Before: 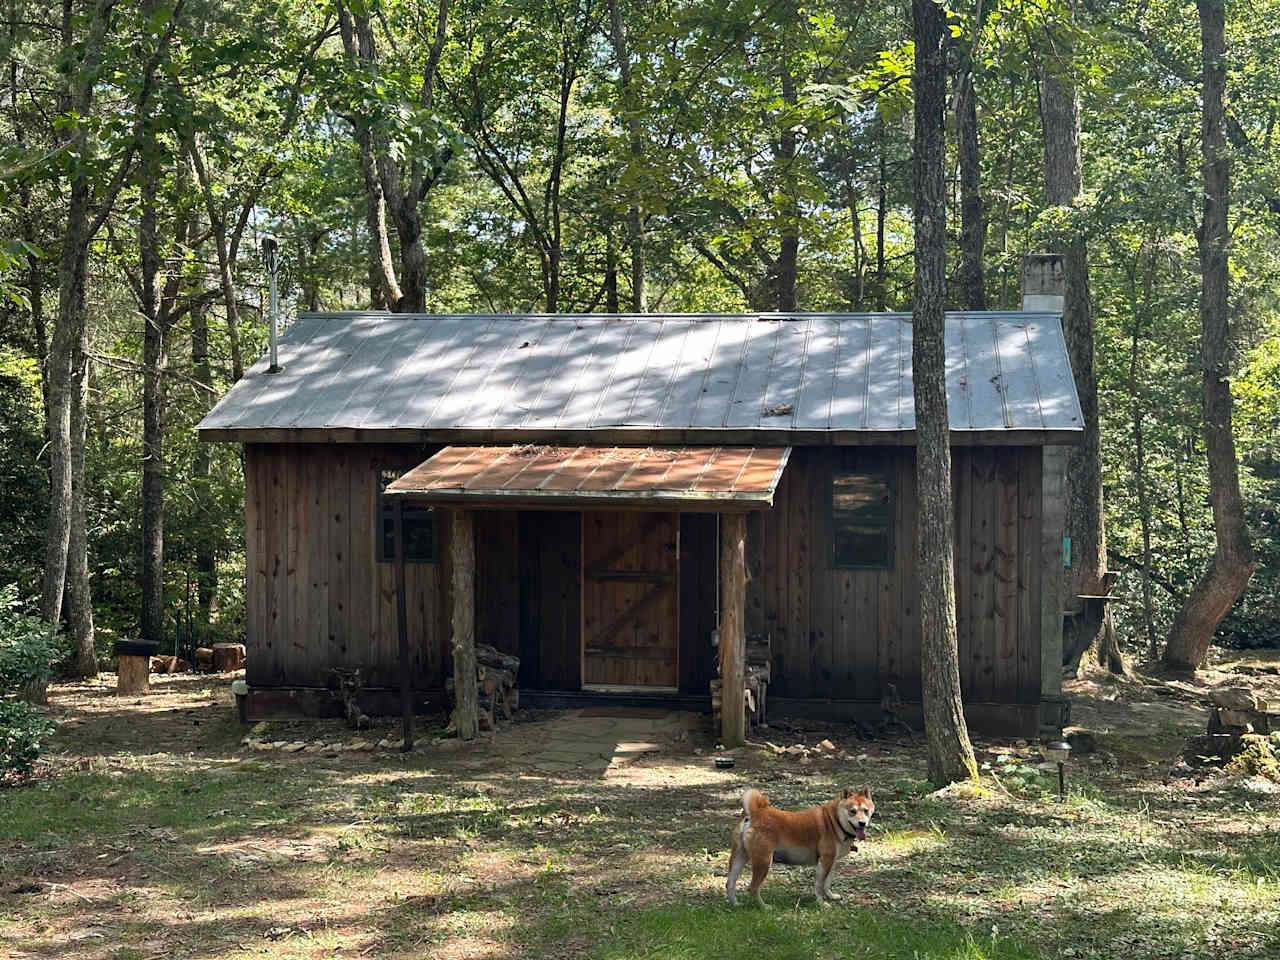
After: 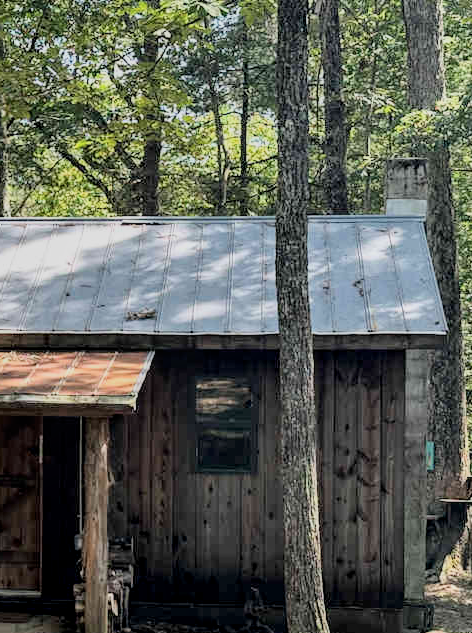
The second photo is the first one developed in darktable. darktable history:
filmic rgb: black relative exposure -8.78 EV, white relative exposure 4.98 EV, target black luminance 0%, hardness 3.77, latitude 65.74%, contrast 0.831, shadows ↔ highlights balance 19.27%, color science v6 (2022)
crop and rotate: left 49.831%, top 10.104%, right 13.268%, bottom 23.913%
tone curve: curves: ch0 [(0, 0) (0.004, 0.001) (0.133, 0.112) (0.325, 0.362) (0.832, 0.893) (1, 1)], color space Lab, independent channels, preserve colors none
local contrast: on, module defaults
